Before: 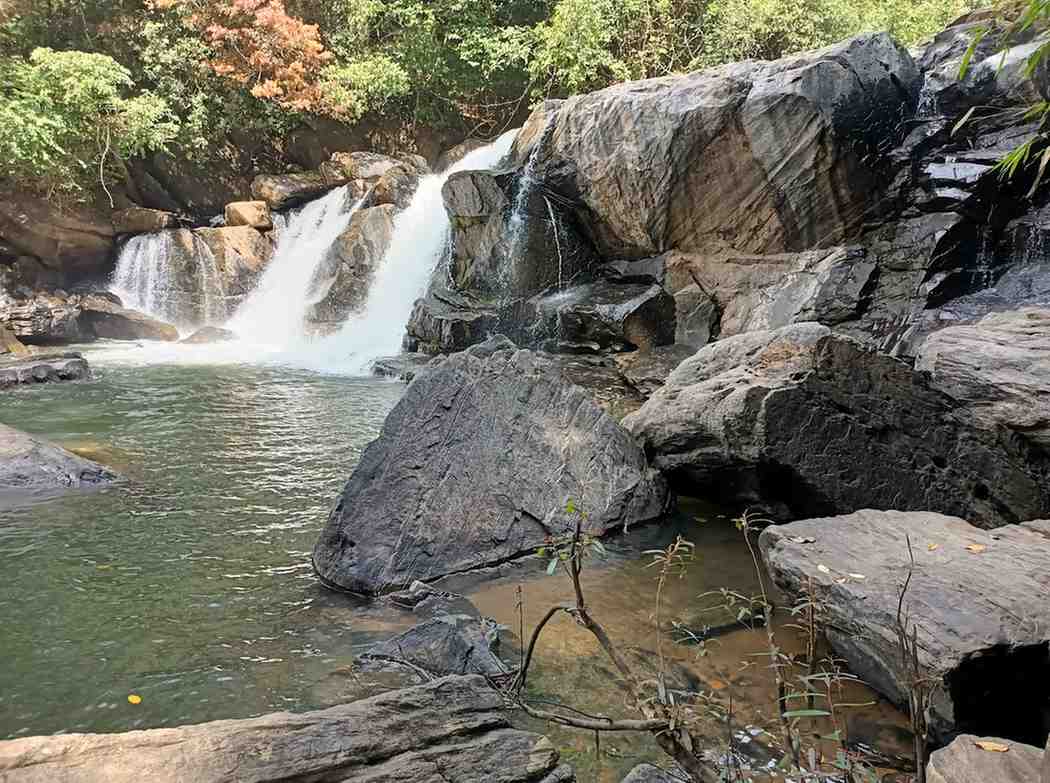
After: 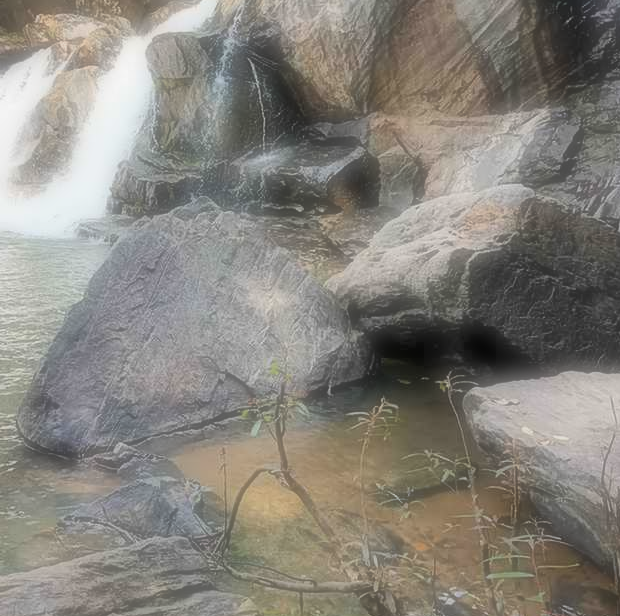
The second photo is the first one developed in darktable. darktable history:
crop and rotate: left 28.256%, top 17.734%, right 12.656%, bottom 3.573%
shadows and highlights: shadows 25, white point adjustment -3, highlights -30
contrast brightness saturation: contrast 0.14, brightness 0.21
soften: on, module defaults
